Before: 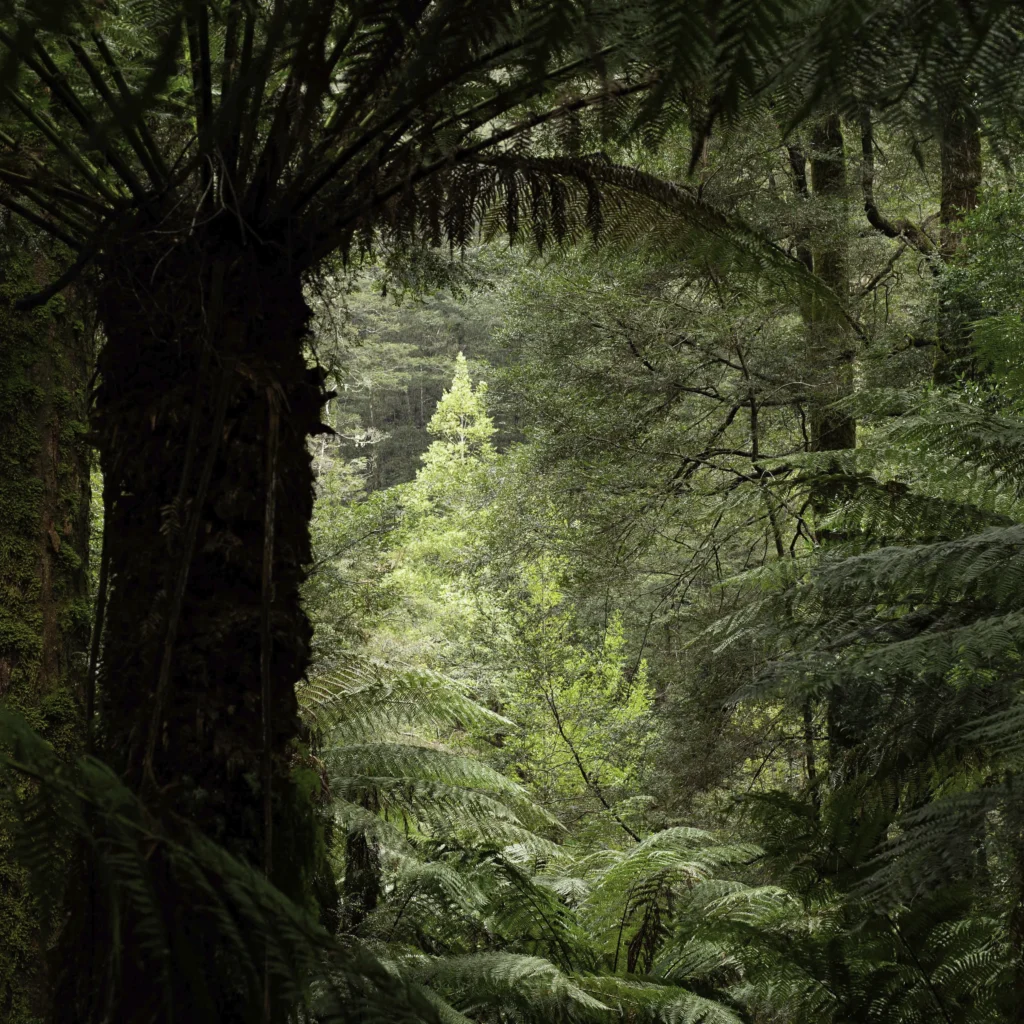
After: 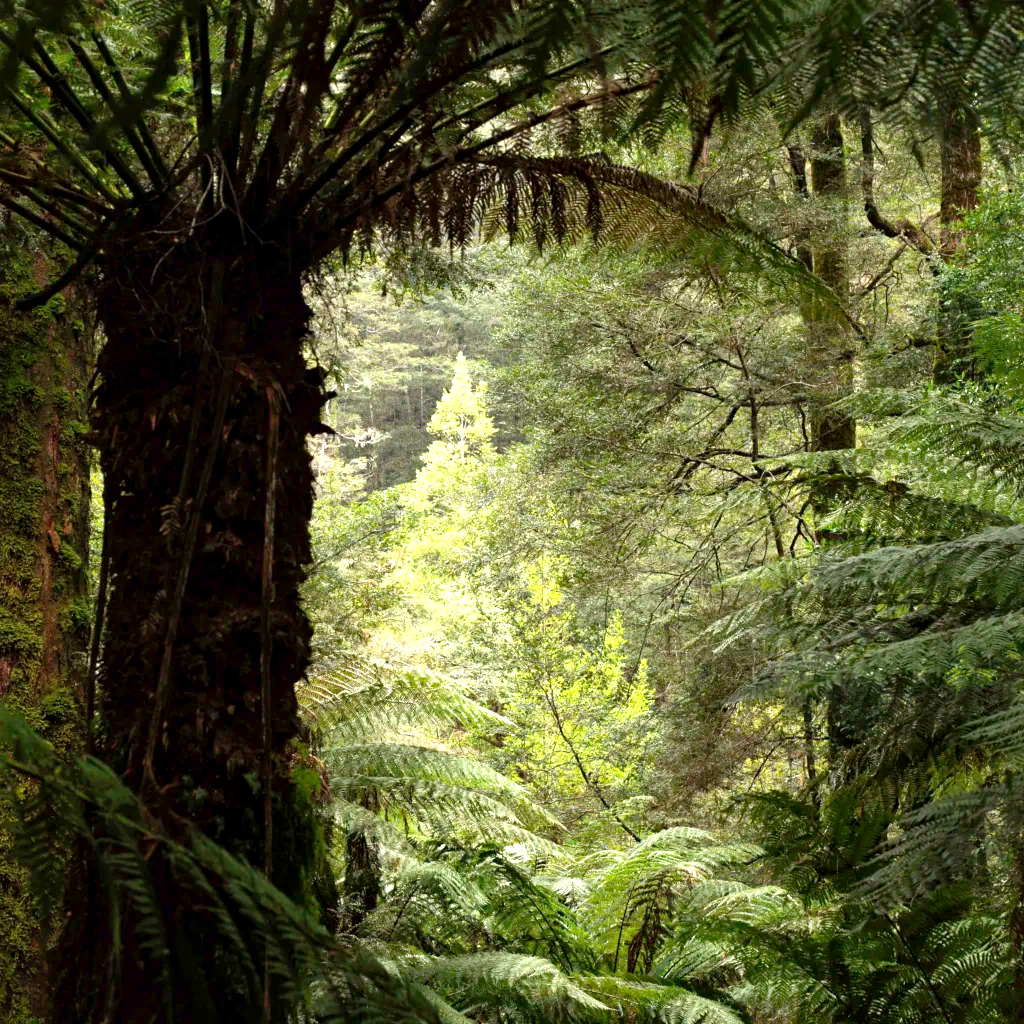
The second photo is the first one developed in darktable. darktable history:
local contrast: mode bilateral grid, contrast 20, coarseness 50, detail 120%, midtone range 0.2
levels: levels [0, 0.394, 0.787]
